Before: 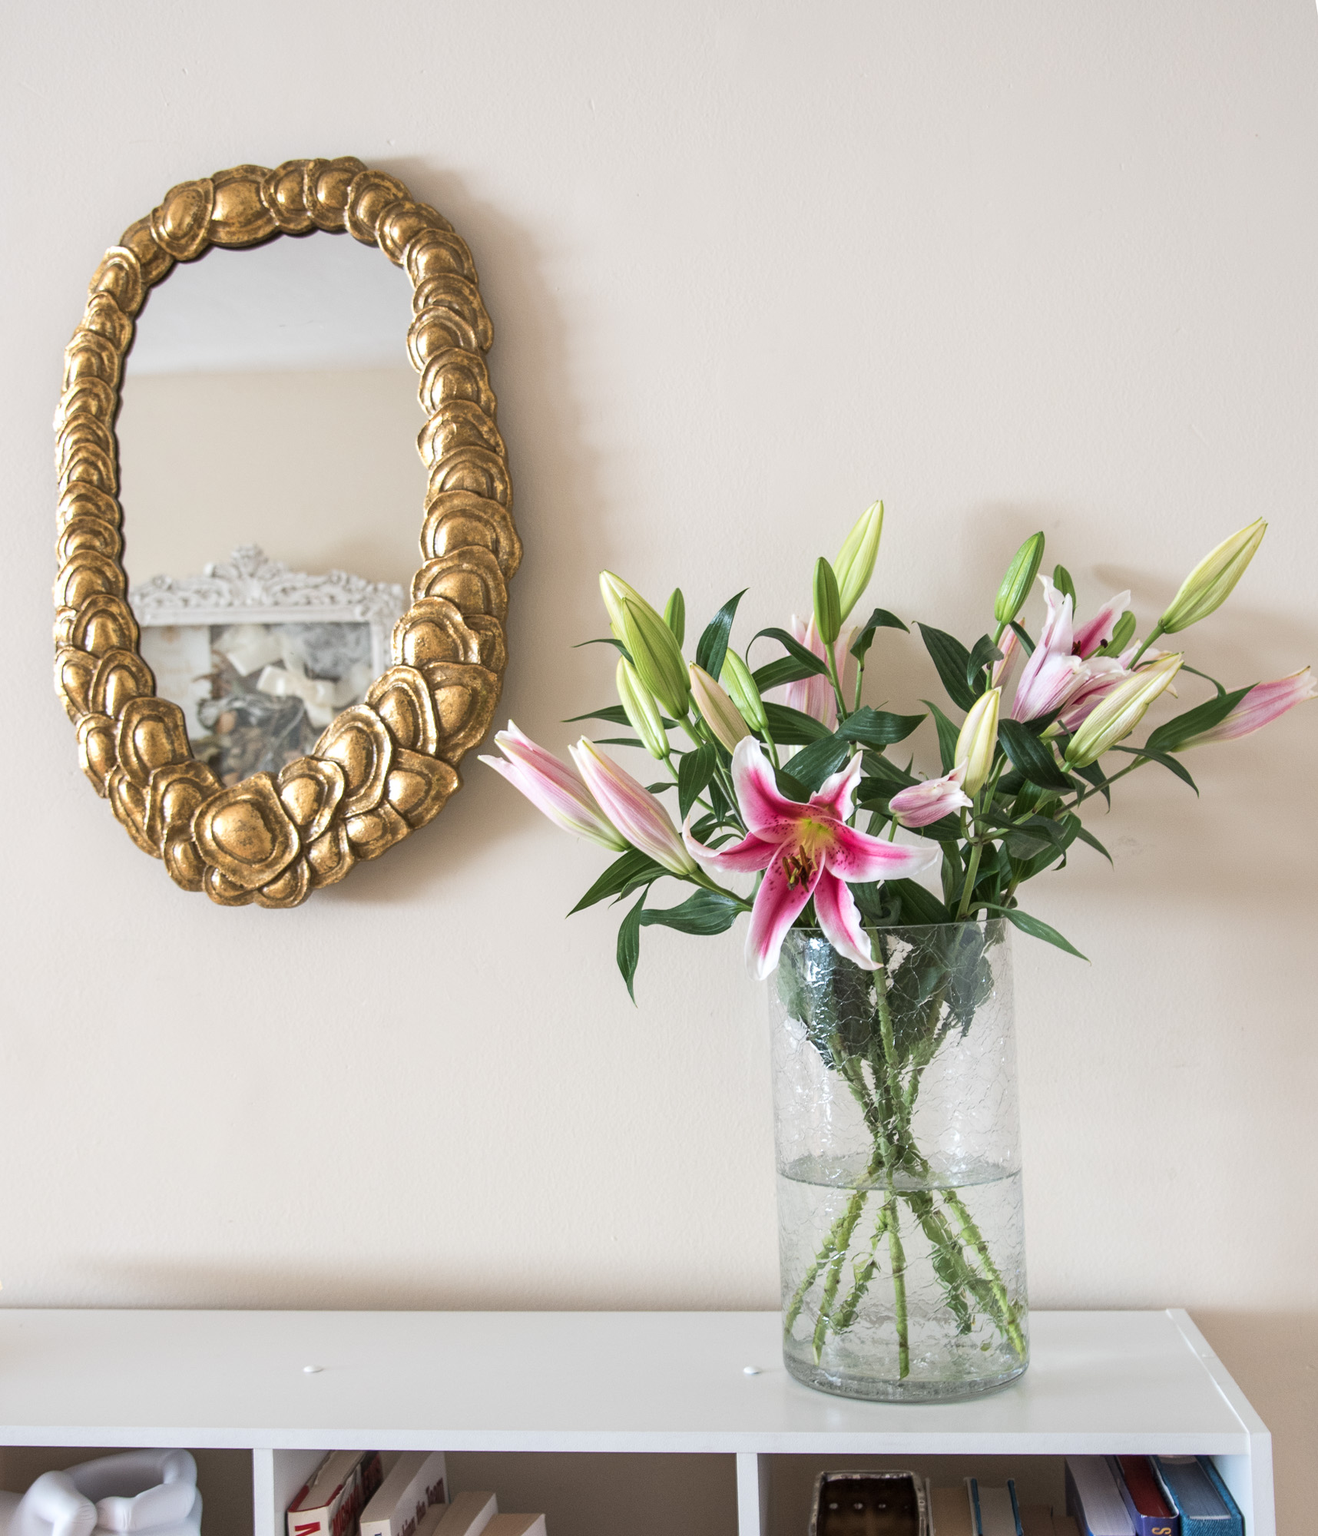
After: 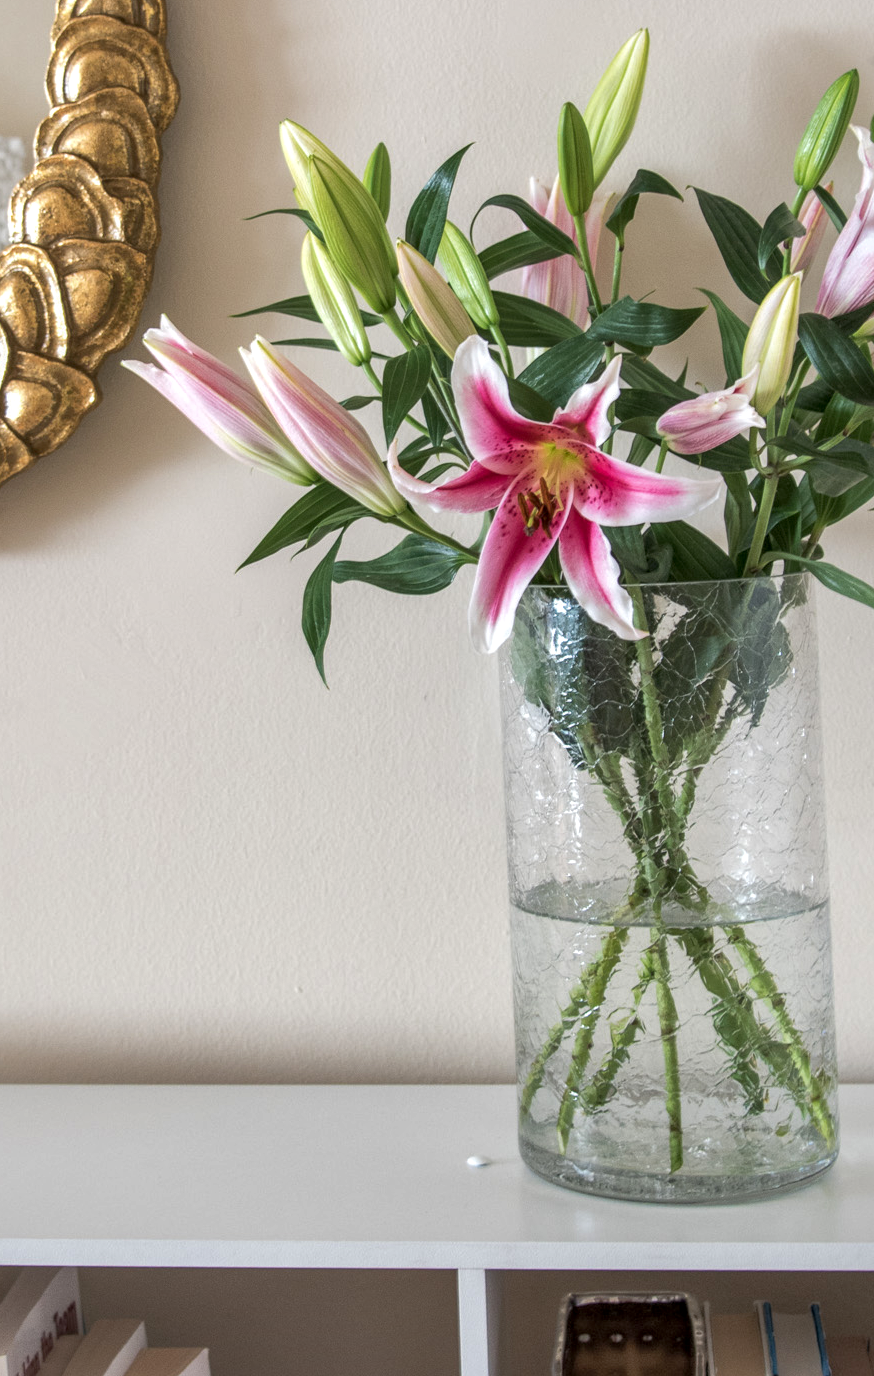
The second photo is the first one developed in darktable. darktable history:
shadows and highlights: on, module defaults
local contrast: detail 130%
crop and rotate: left 29.237%, top 31.152%, right 19.807%
